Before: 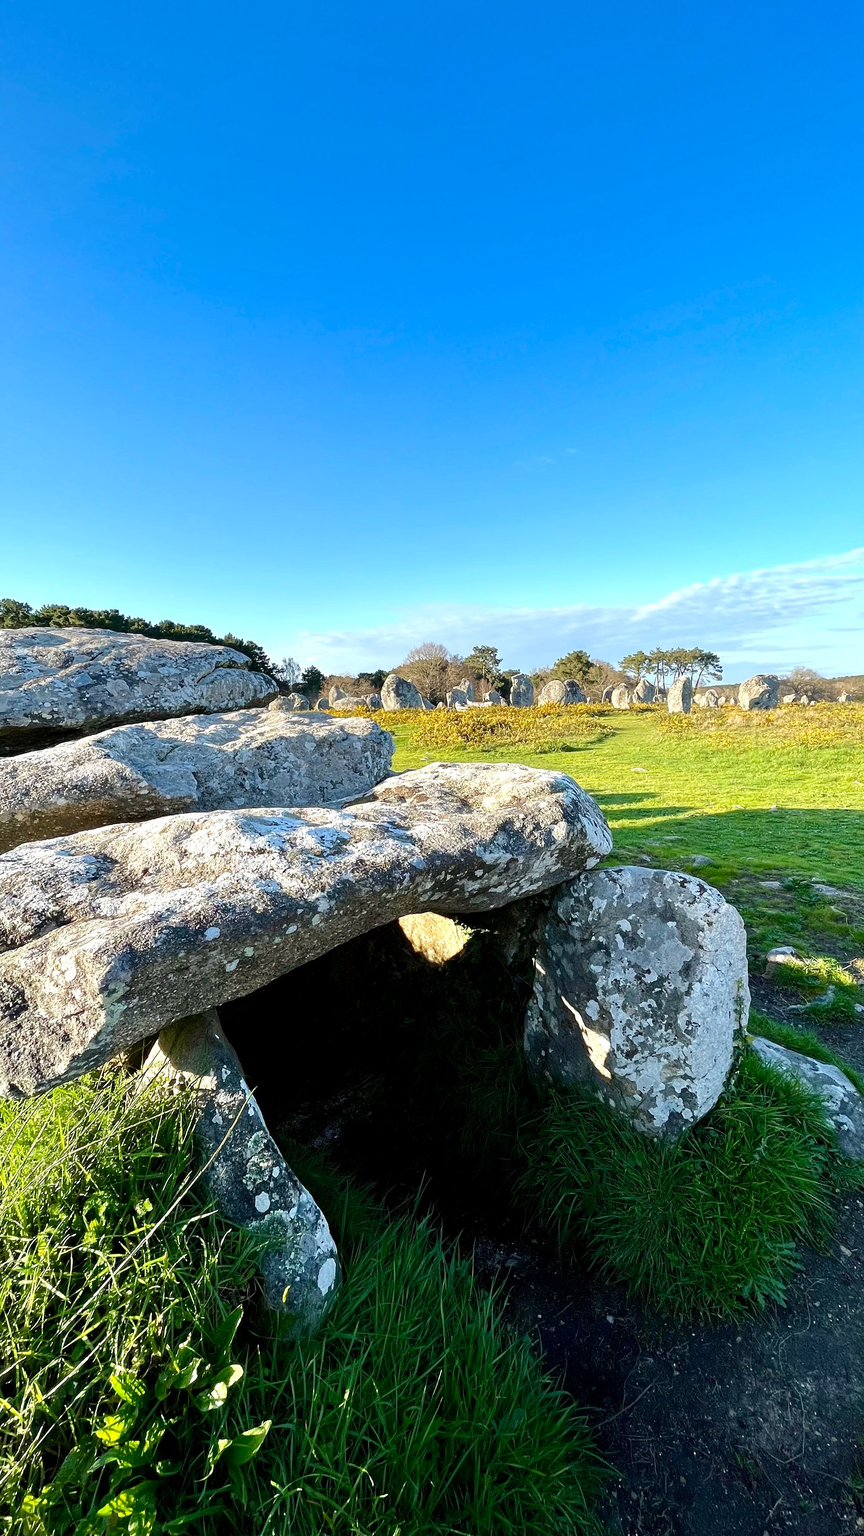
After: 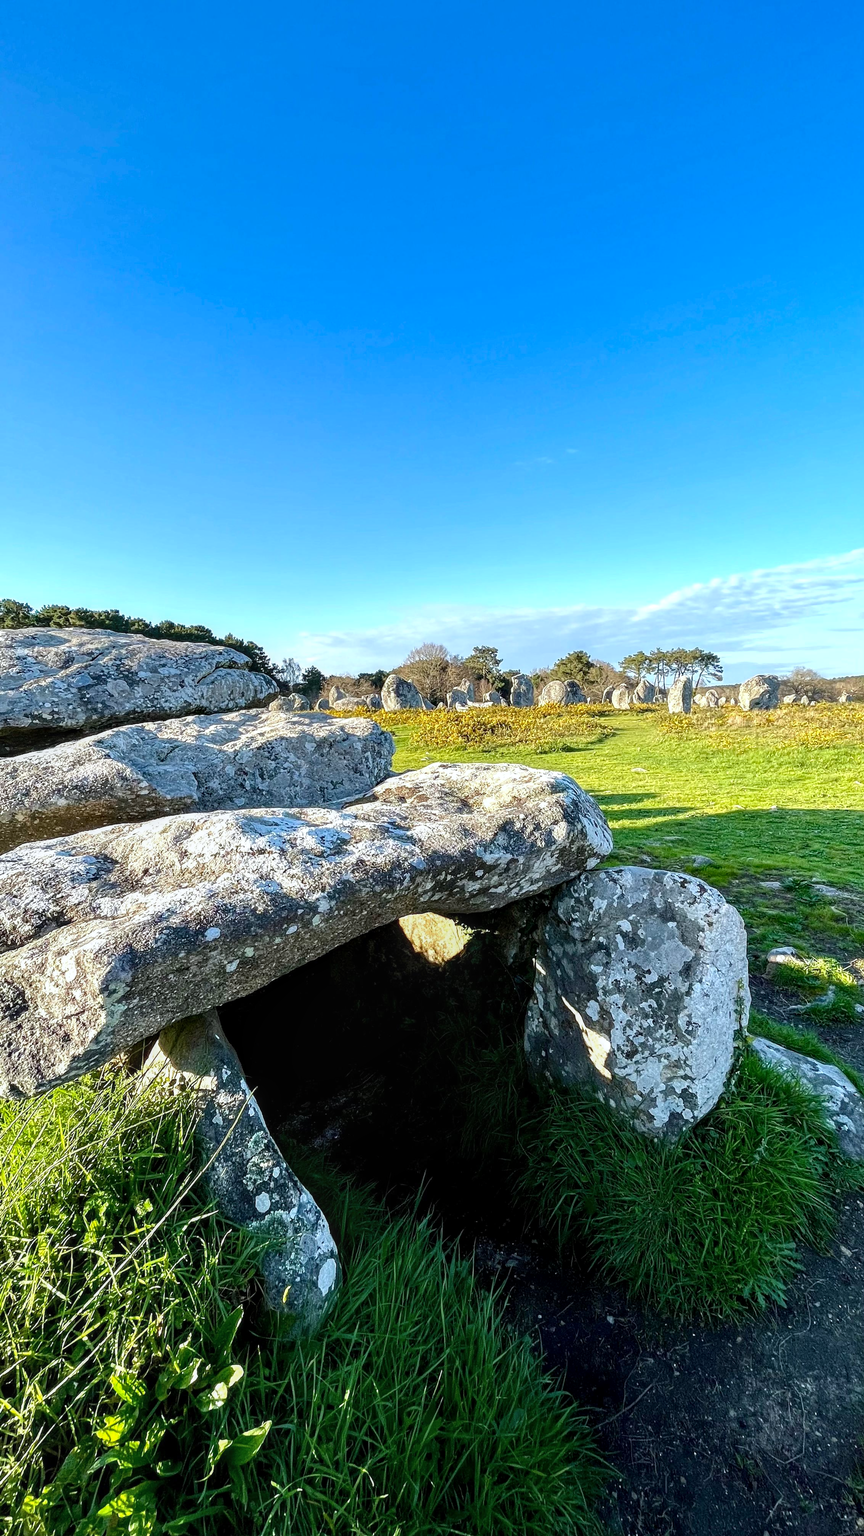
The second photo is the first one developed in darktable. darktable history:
white balance: red 0.982, blue 1.018
local contrast: on, module defaults
